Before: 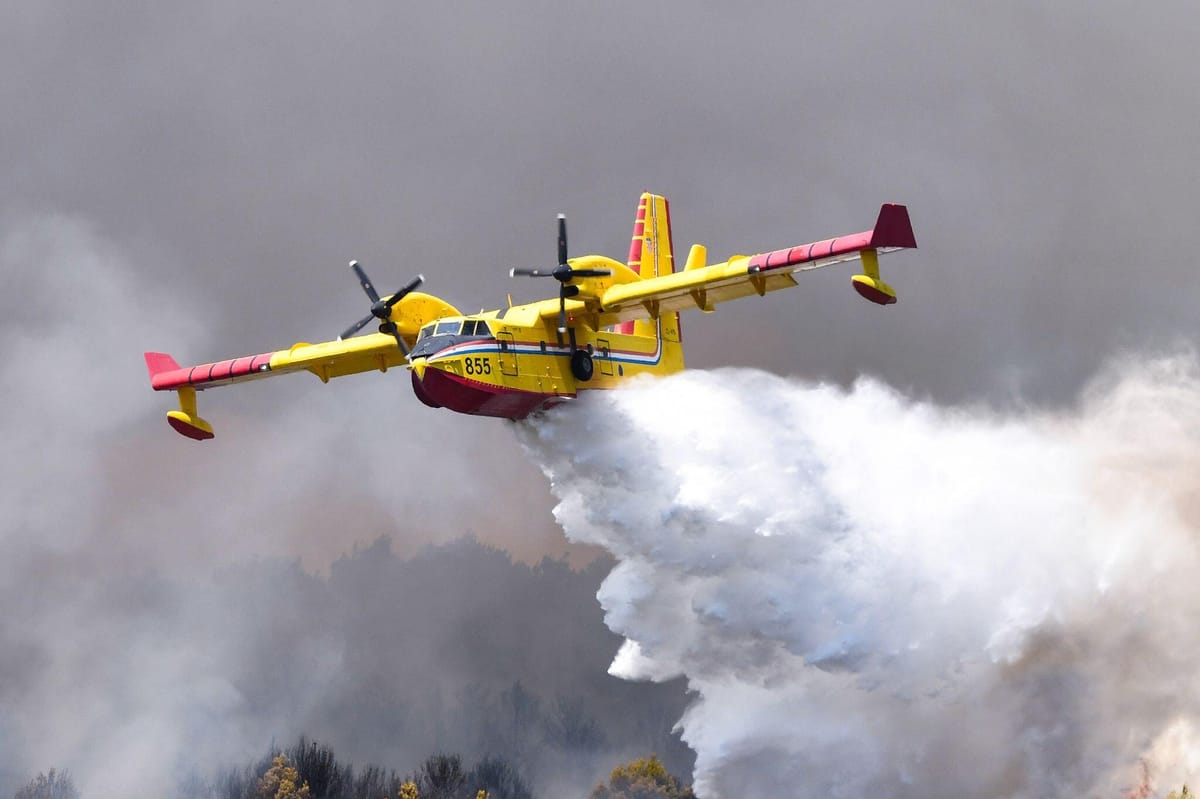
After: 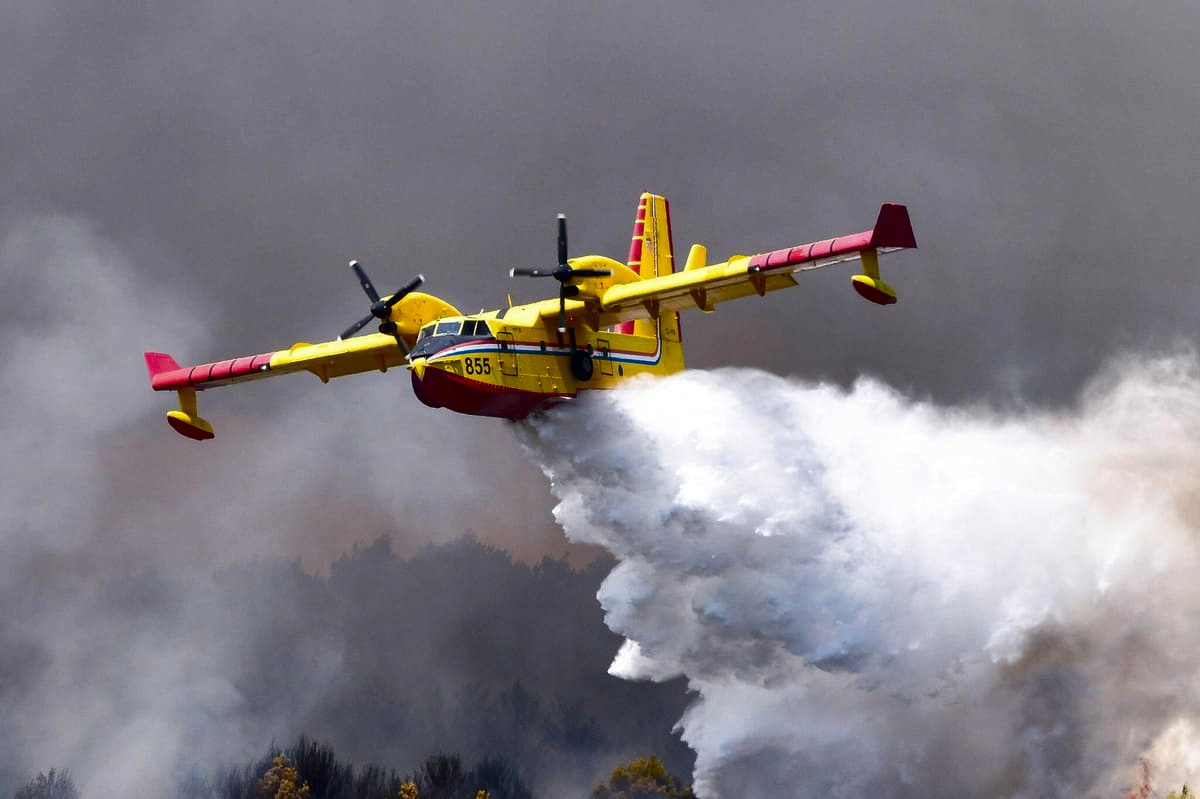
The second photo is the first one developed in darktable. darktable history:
contrast brightness saturation: contrast 0.099, brightness -0.271, saturation 0.136
